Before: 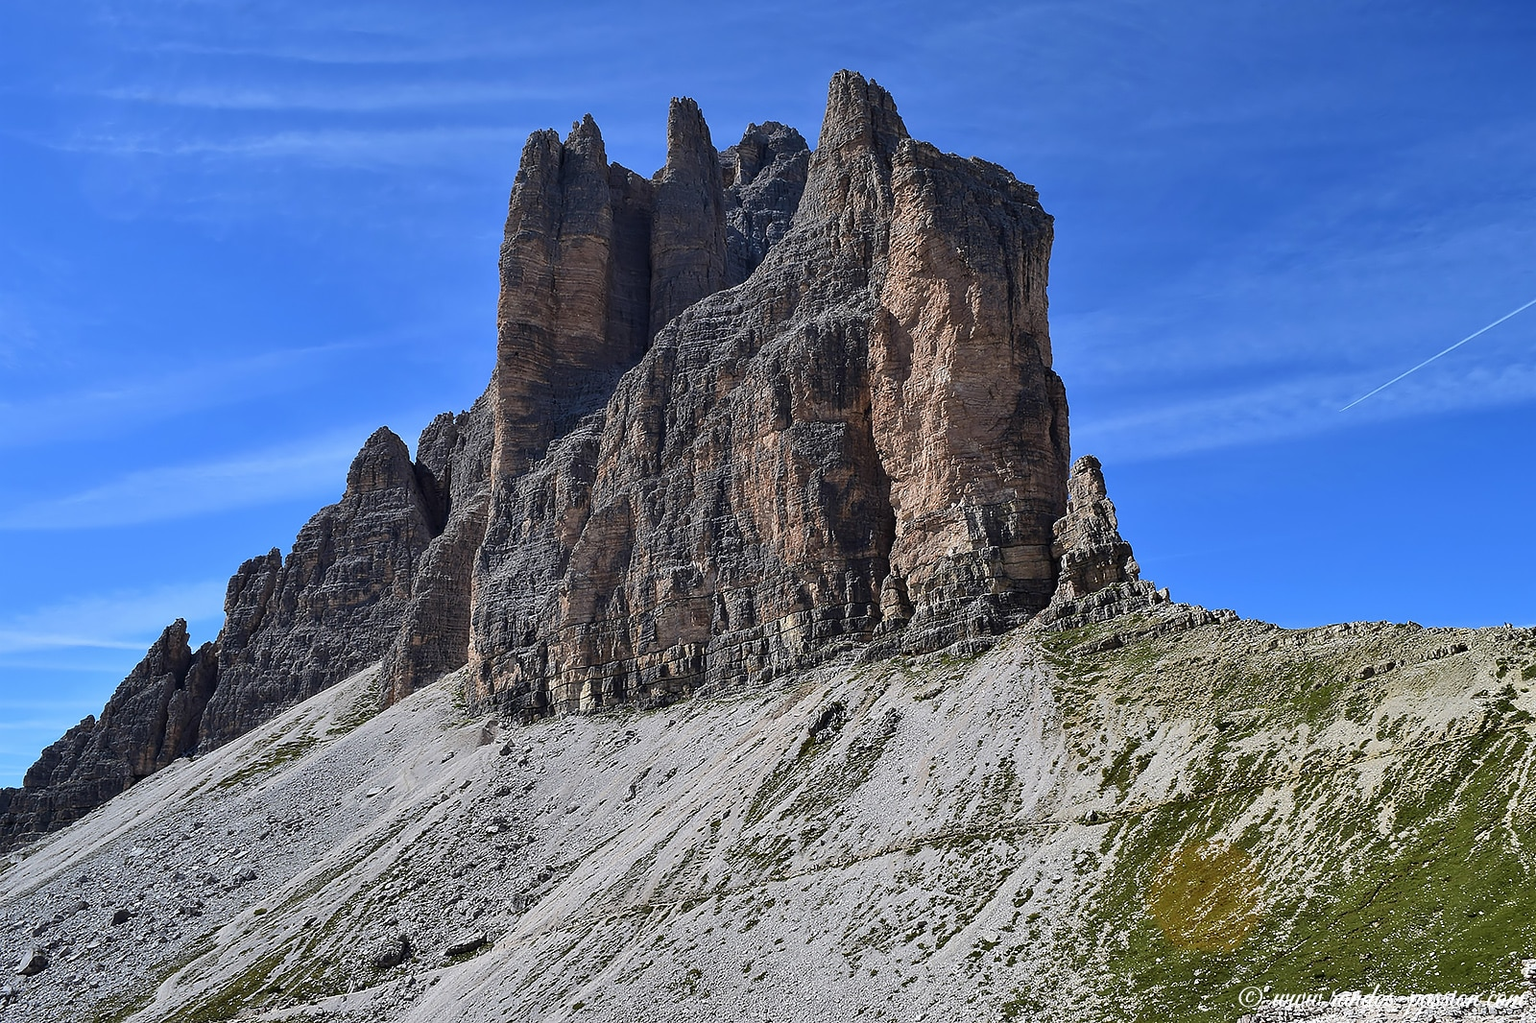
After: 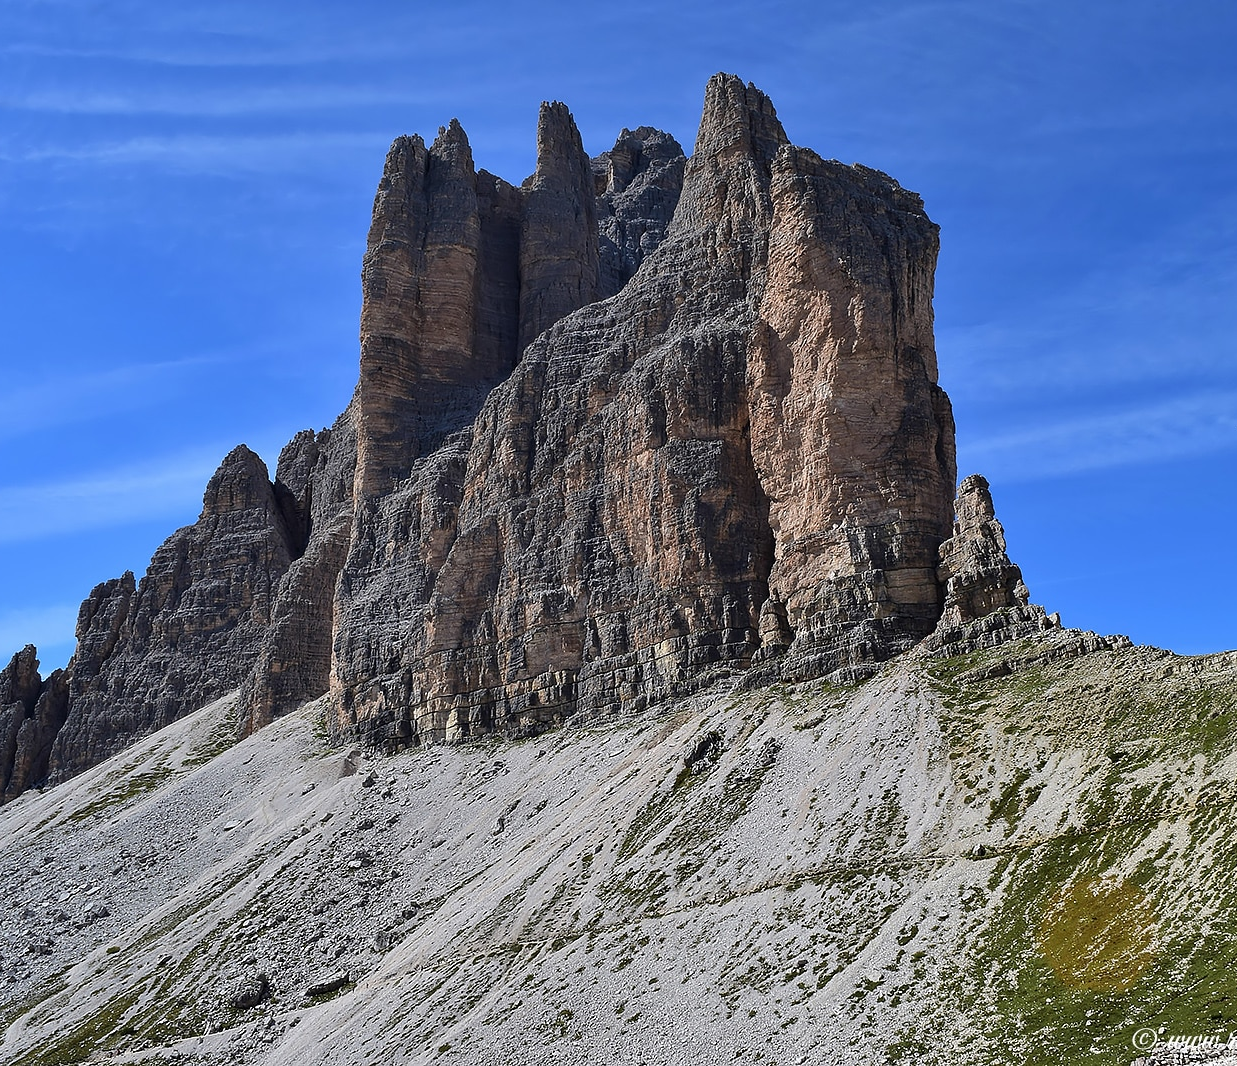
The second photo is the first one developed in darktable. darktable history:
crop: left 9.883%, right 12.754%
